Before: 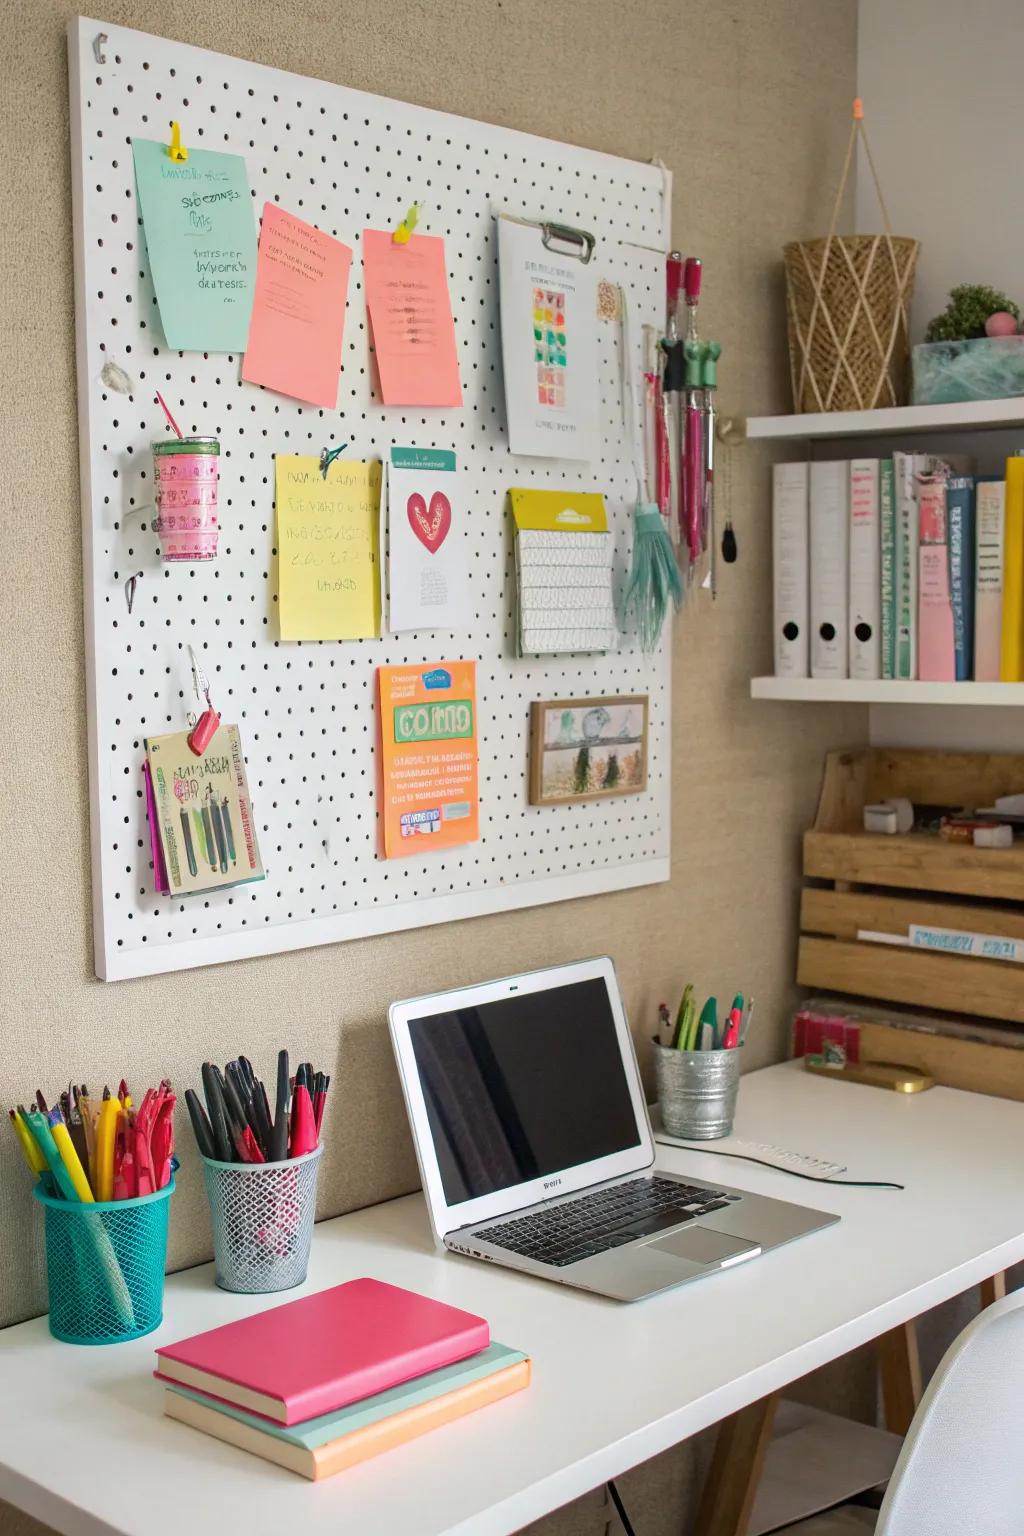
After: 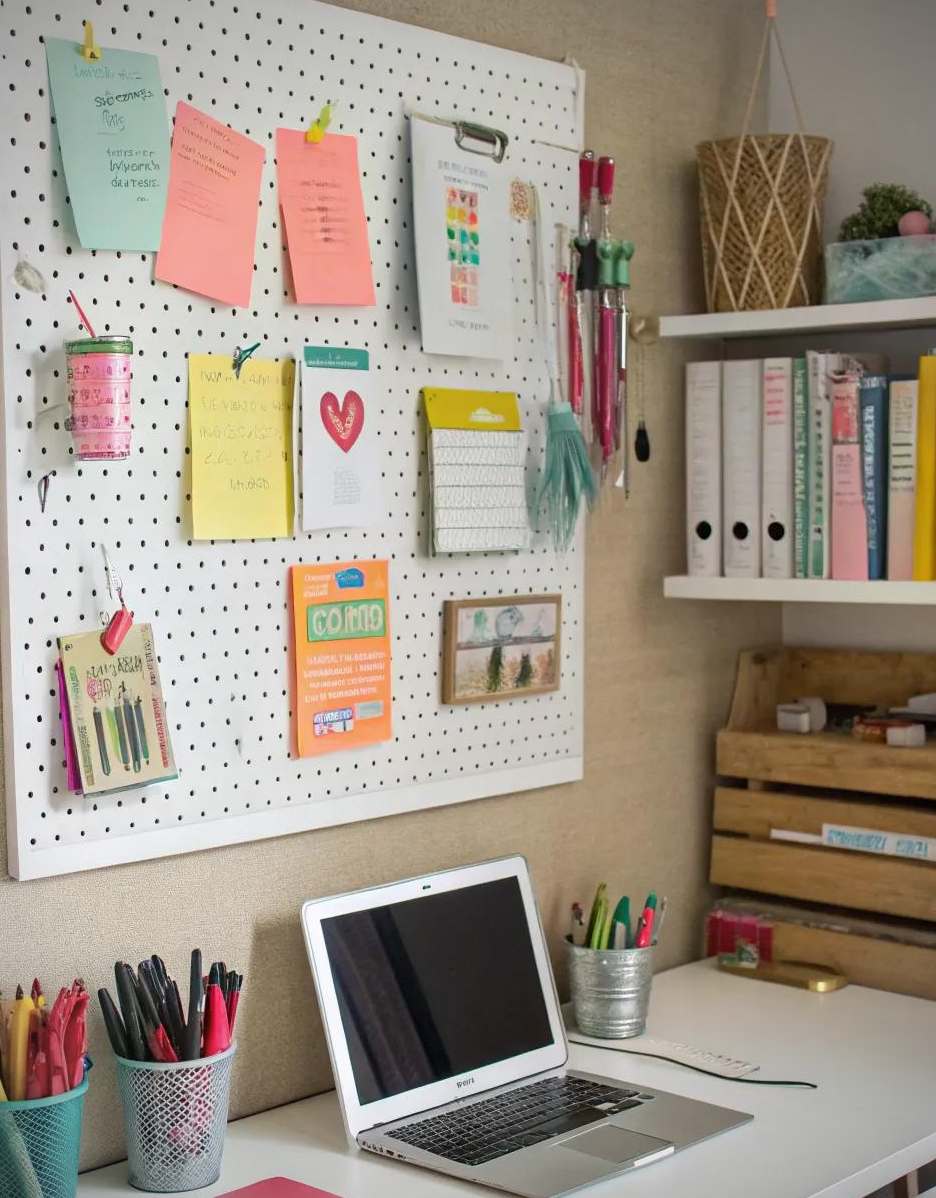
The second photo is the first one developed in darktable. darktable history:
crop: left 8.542%, top 6.596%, bottom 15.361%
vignetting: on, module defaults
